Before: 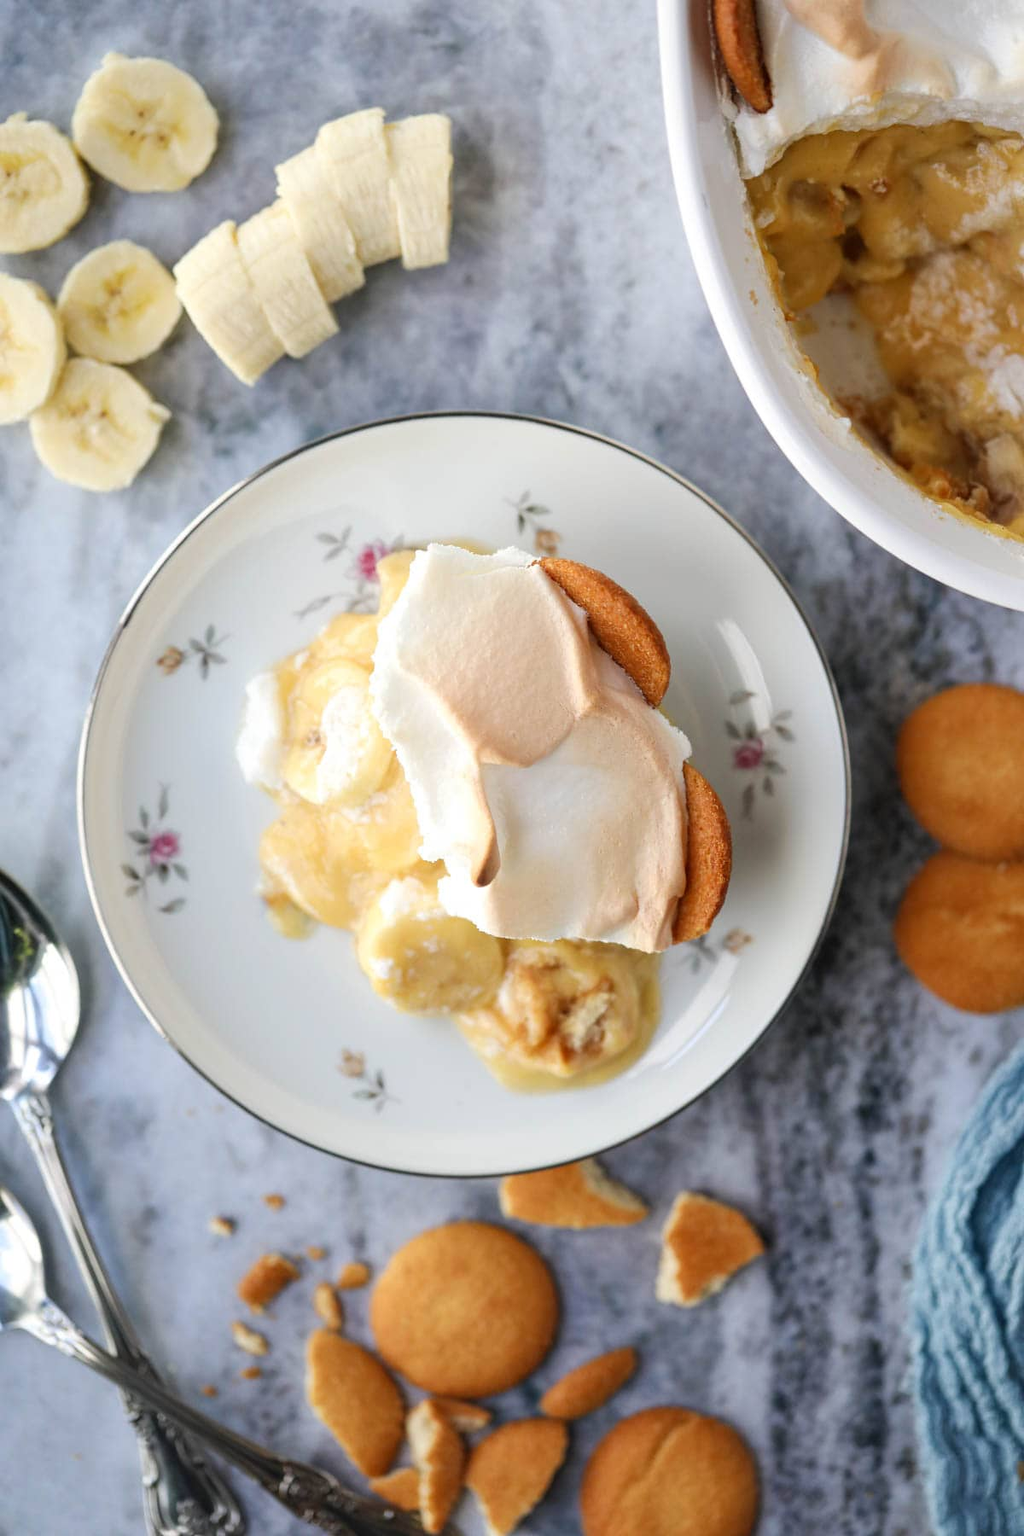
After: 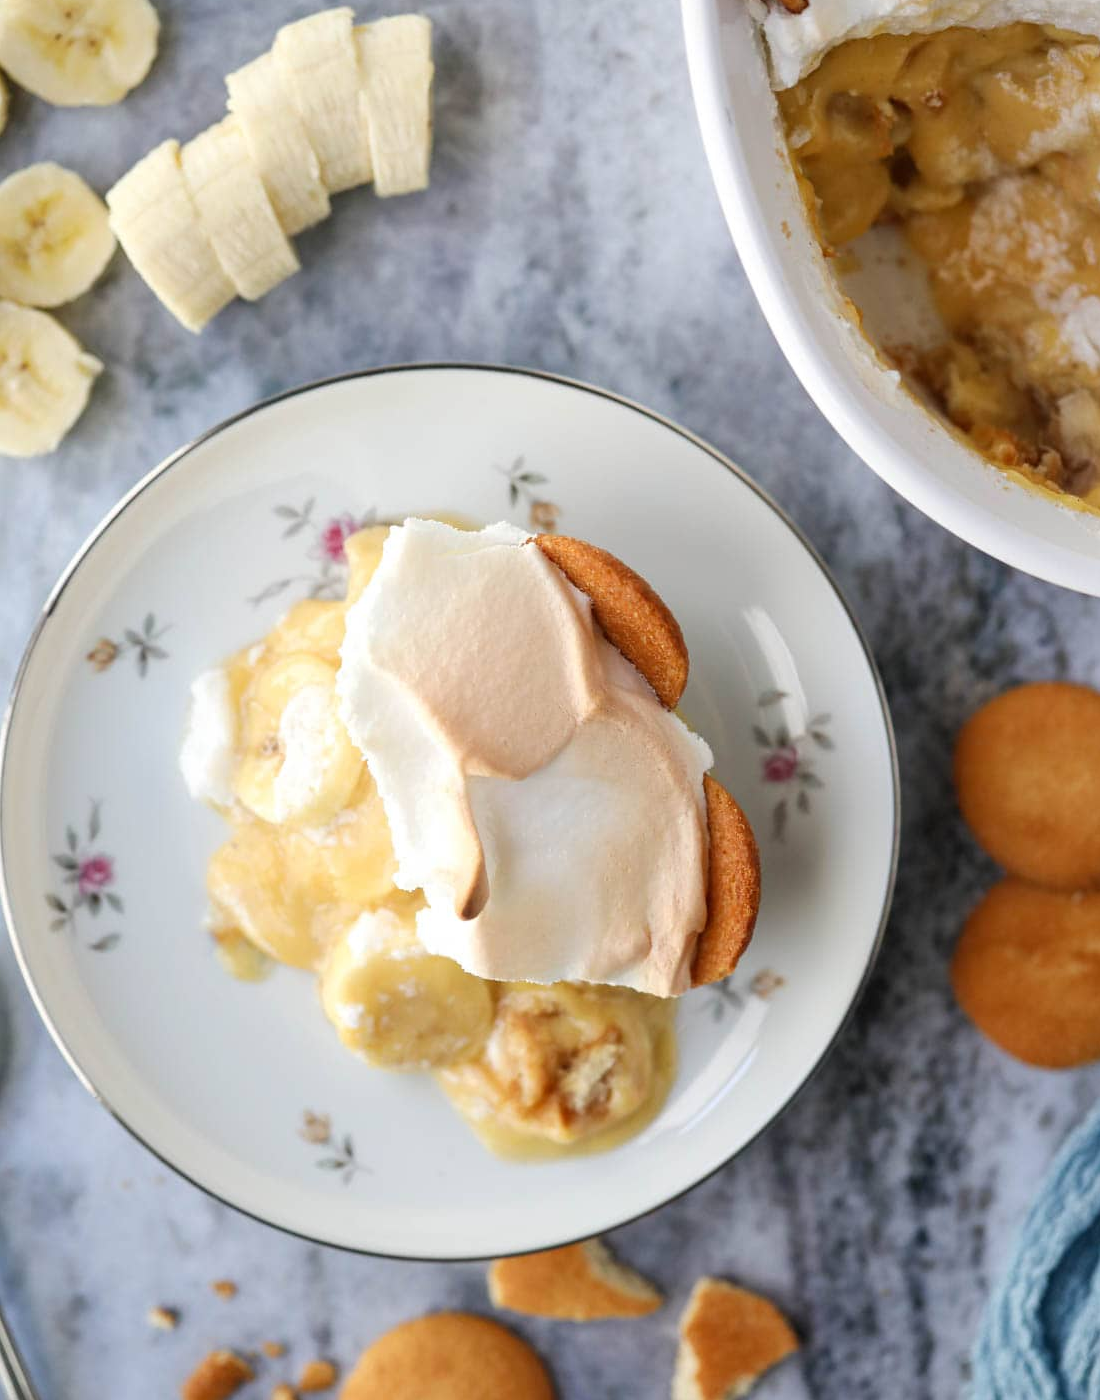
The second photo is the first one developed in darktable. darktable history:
crop: left 8.155%, top 6.611%, bottom 15.385%
white balance: red 1, blue 1
